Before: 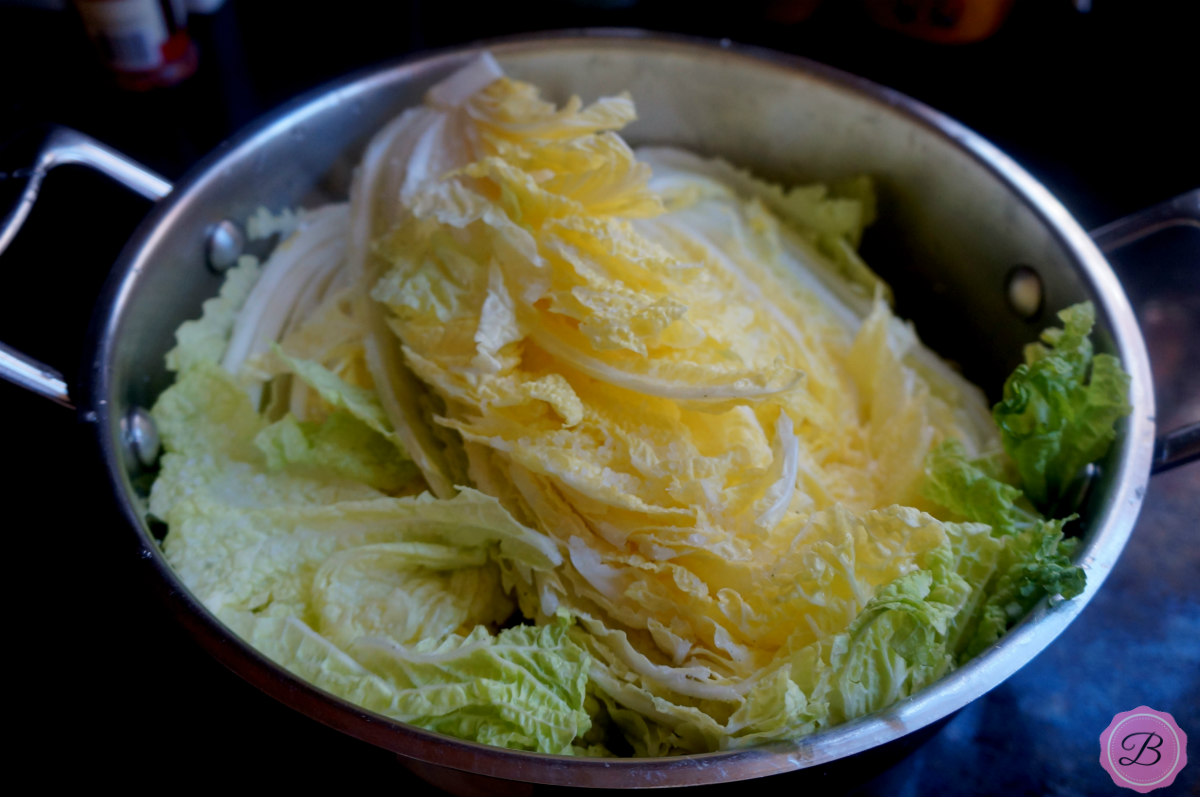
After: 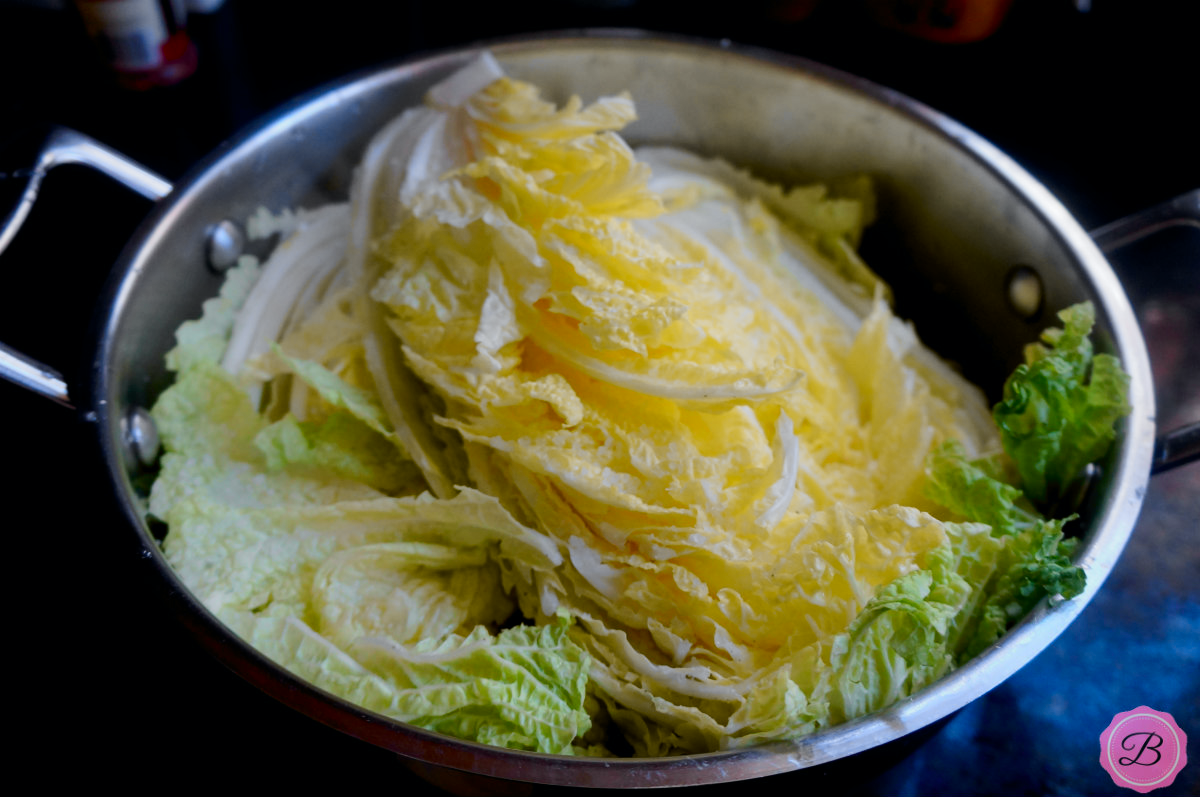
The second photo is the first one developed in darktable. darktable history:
tone curve: curves: ch0 [(0, 0) (0.071, 0.058) (0.266, 0.268) (0.498, 0.542) (0.766, 0.807) (1, 0.983)]; ch1 [(0, 0) (0.346, 0.307) (0.408, 0.387) (0.463, 0.465) (0.482, 0.493) (0.502, 0.499) (0.517, 0.505) (0.55, 0.554) (0.597, 0.61) (0.651, 0.698) (1, 1)]; ch2 [(0, 0) (0.346, 0.34) (0.434, 0.46) (0.485, 0.494) (0.5, 0.498) (0.509, 0.517) (0.526, 0.539) (0.583, 0.603) (0.625, 0.659) (1, 1)], color space Lab, independent channels, preserve colors none
